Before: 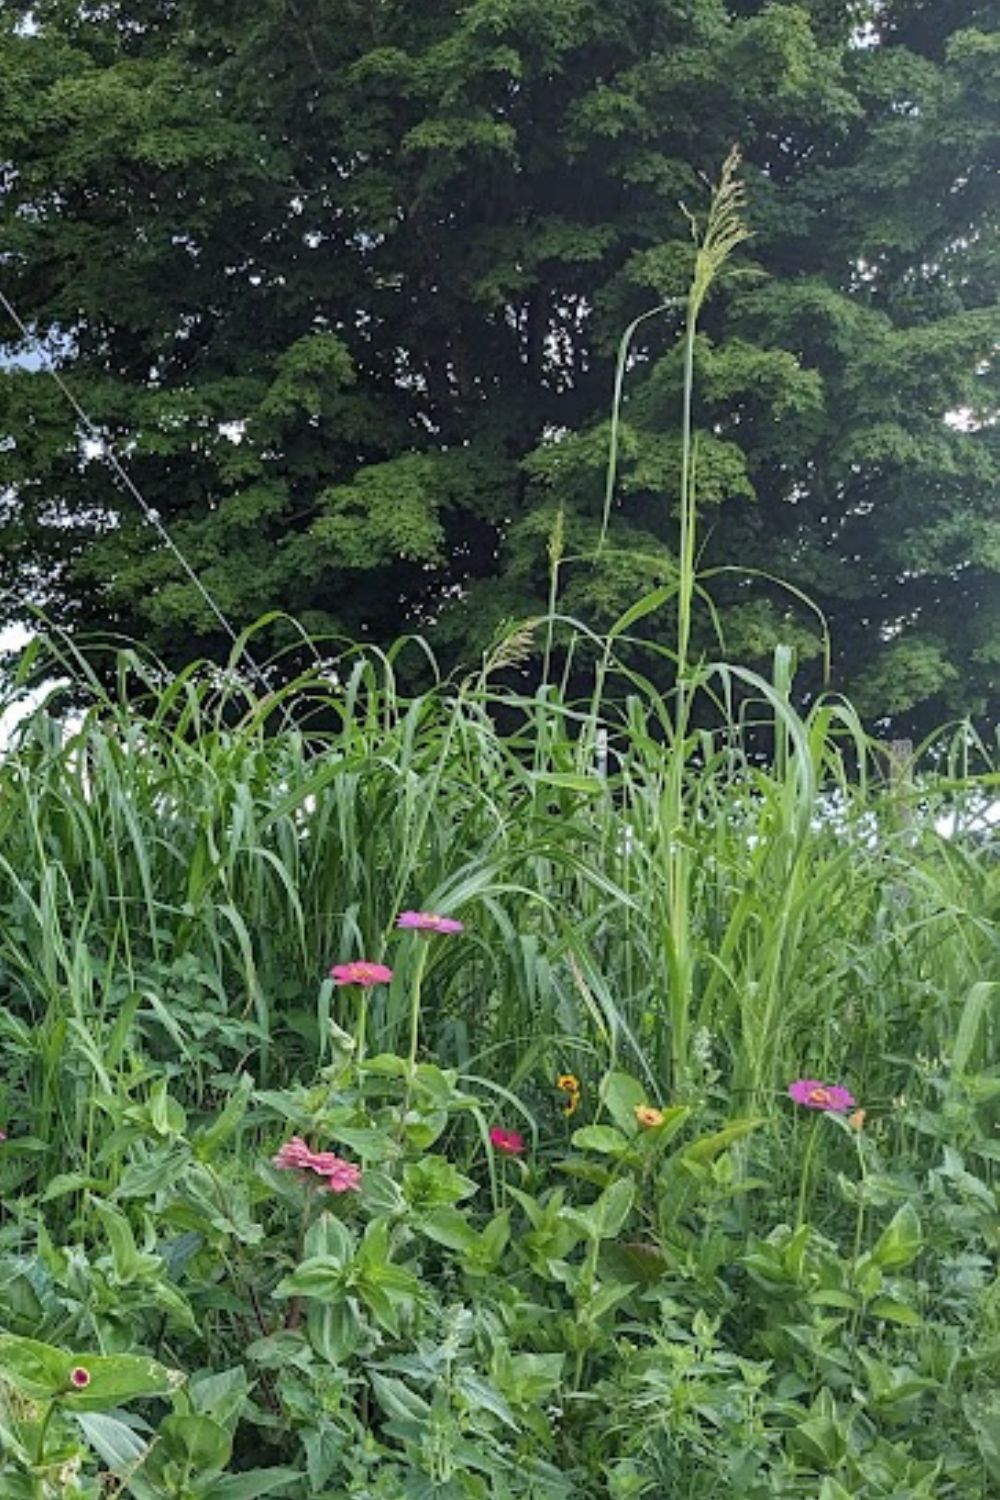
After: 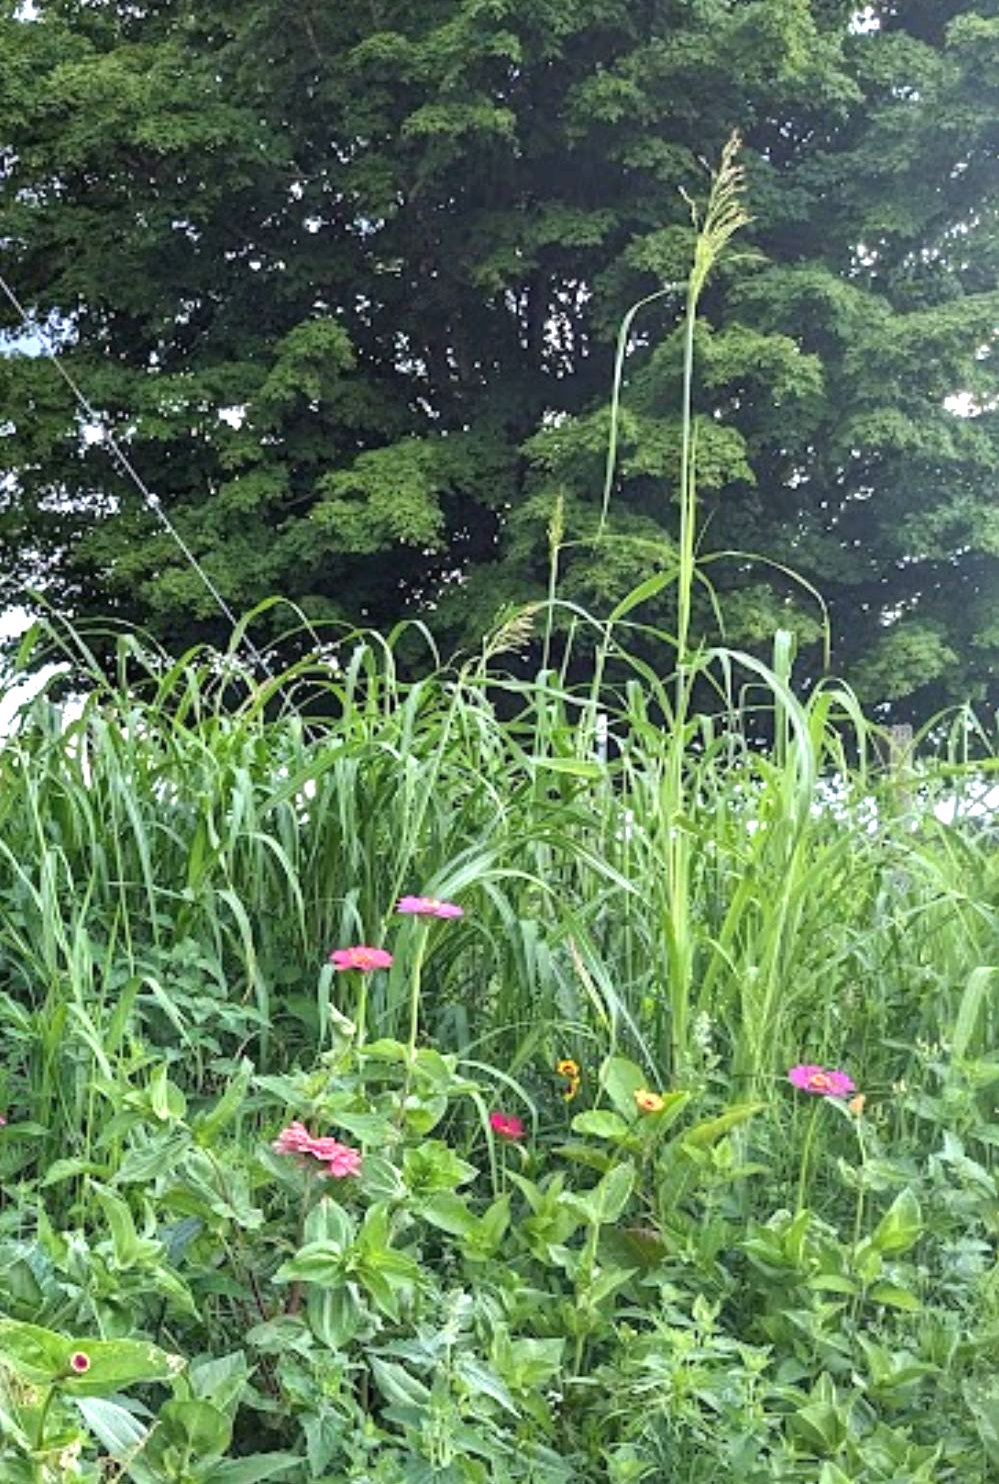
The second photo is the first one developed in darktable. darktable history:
crop: top 1.049%, right 0.001%
exposure: exposure 0.74 EV, compensate highlight preservation false
